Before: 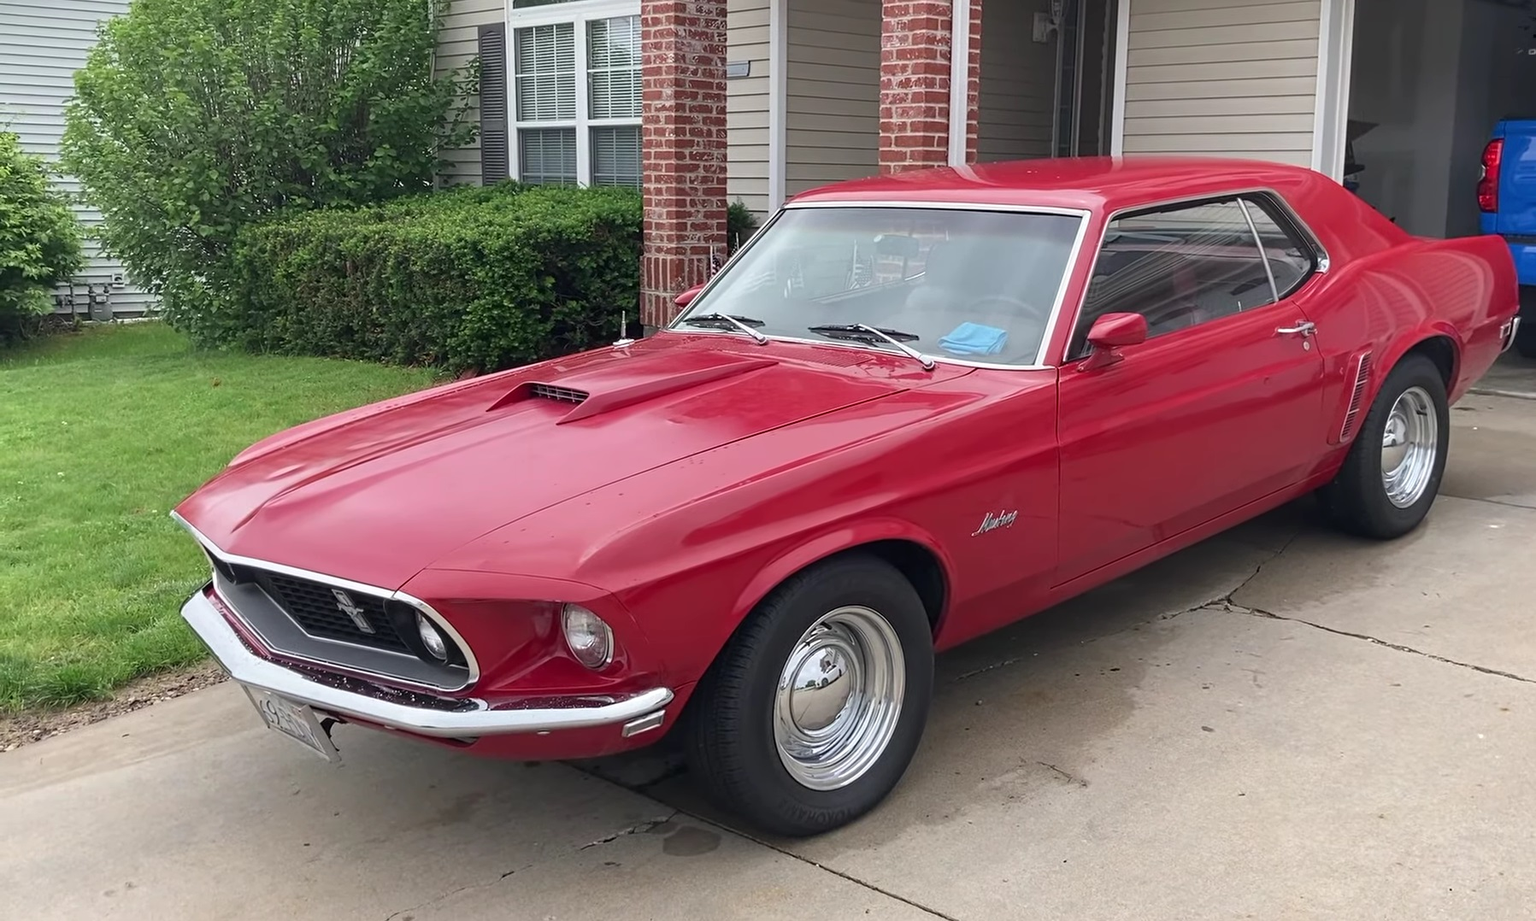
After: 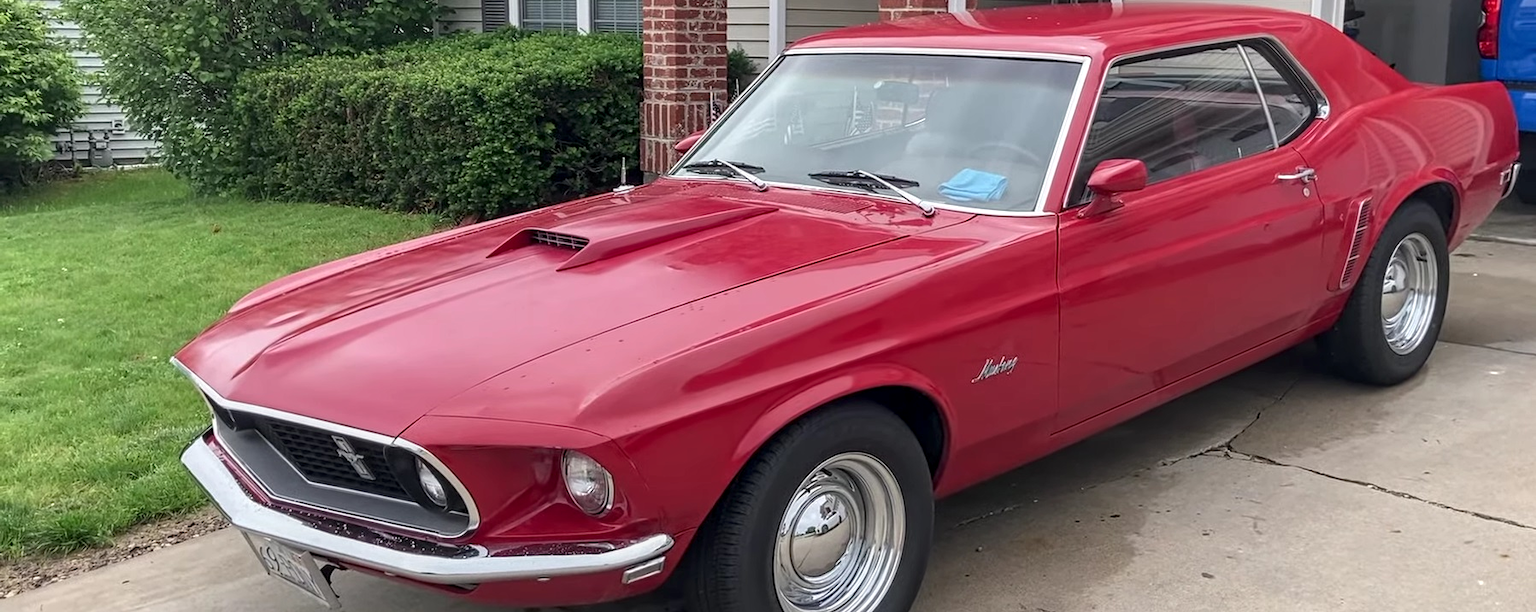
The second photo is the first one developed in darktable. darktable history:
crop: top 16.727%, bottom 16.727%
local contrast: on, module defaults
